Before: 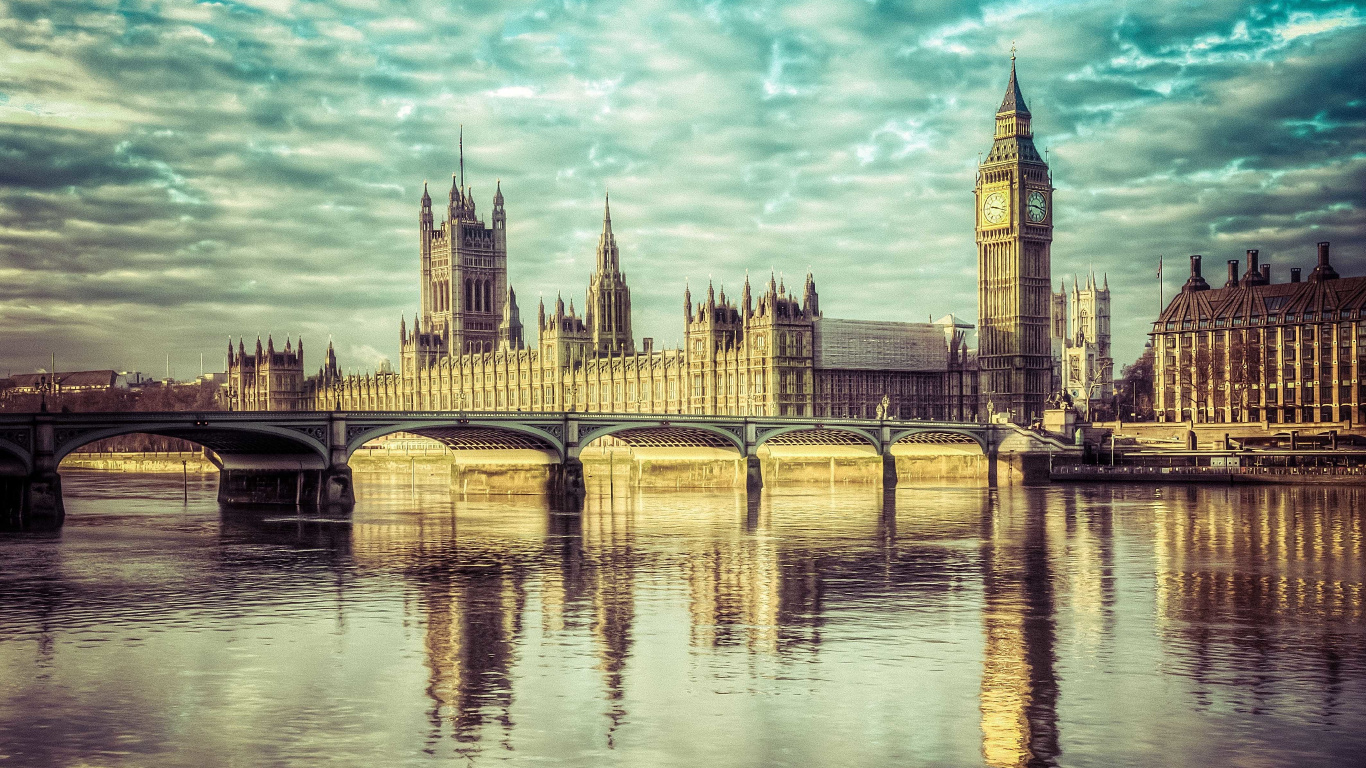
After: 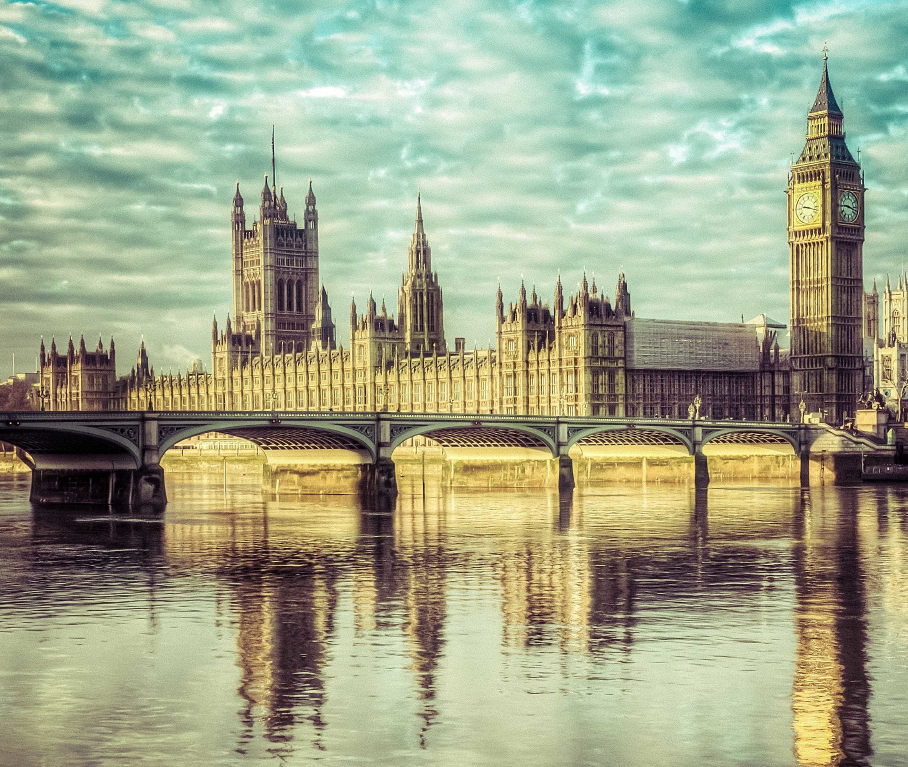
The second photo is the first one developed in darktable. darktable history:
crop and rotate: left 13.829%, right 19.638%
